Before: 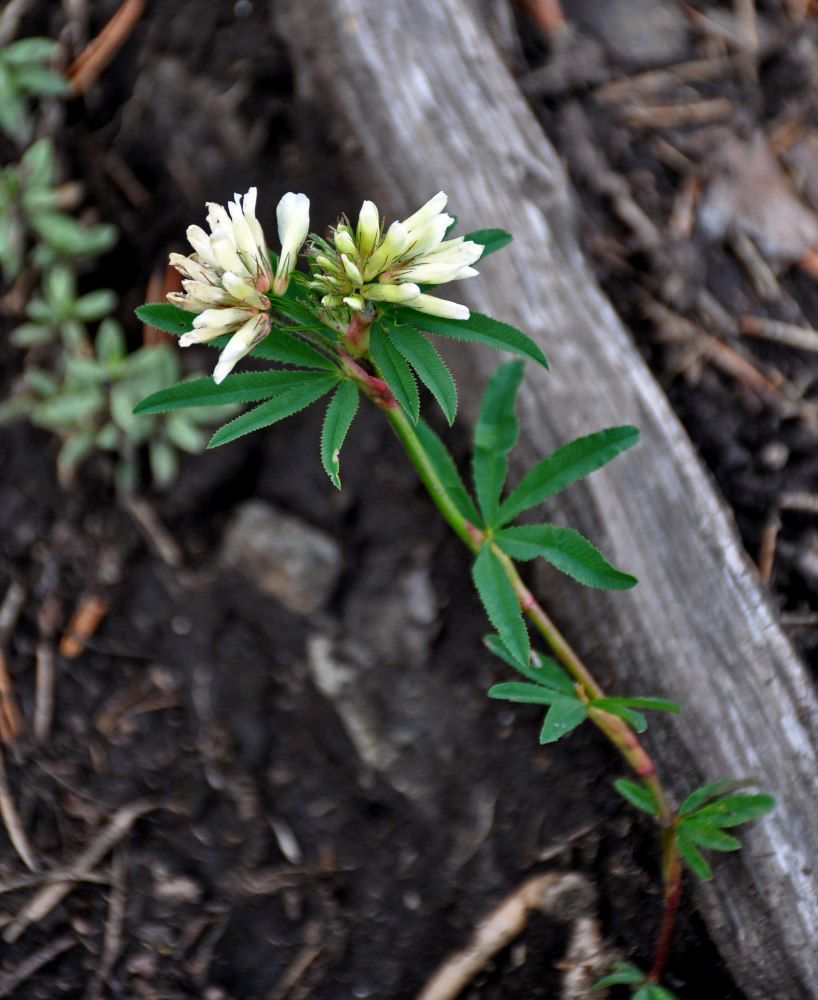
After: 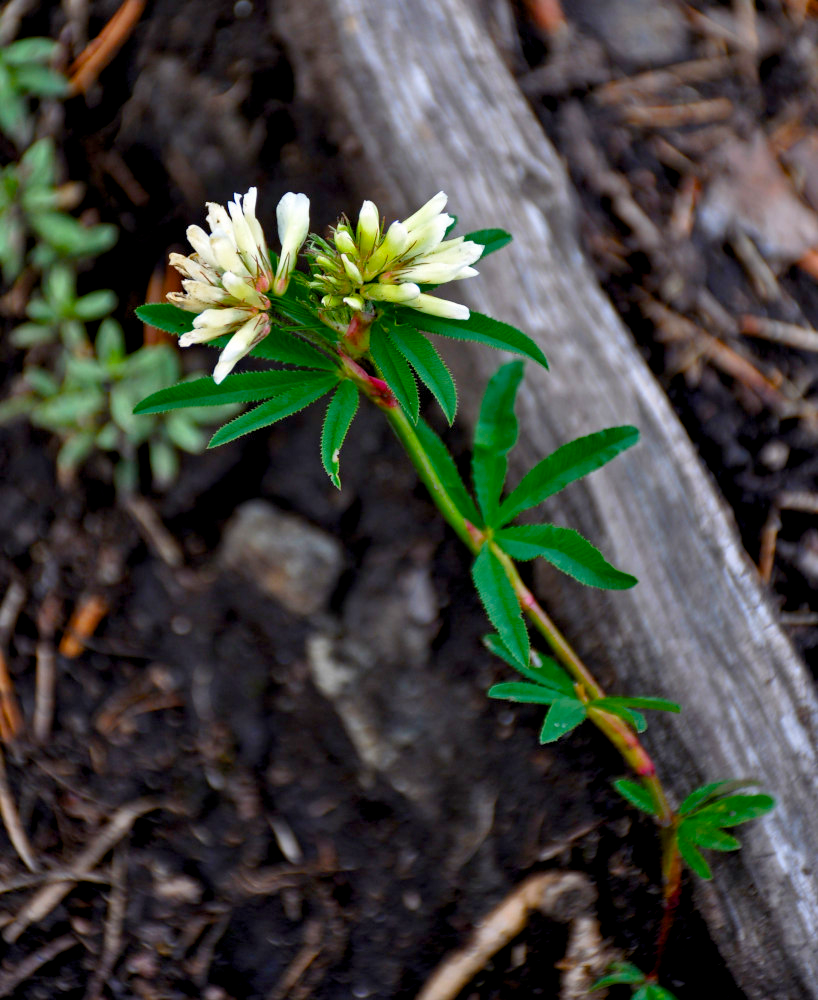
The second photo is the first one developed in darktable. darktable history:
color balance rgb: global offset › luminance -0.495%, perceptual saturation grading › global saturation 35.906%, perceptual saturation grading › shadows 36.176%
